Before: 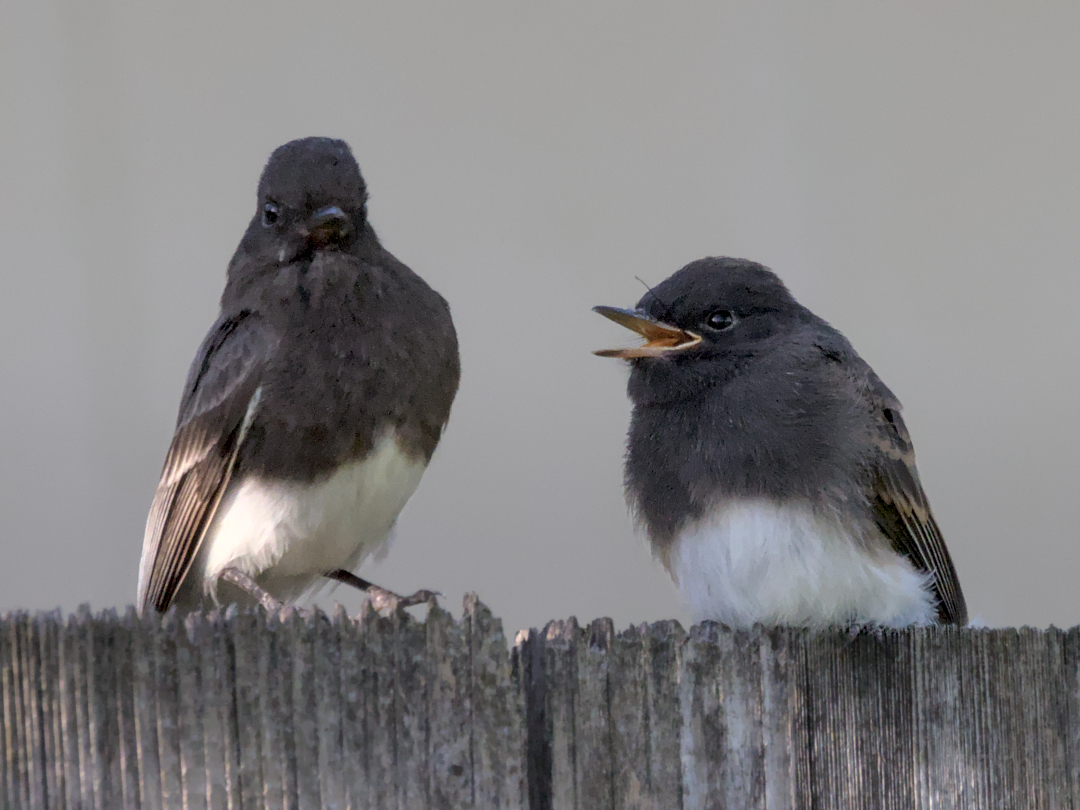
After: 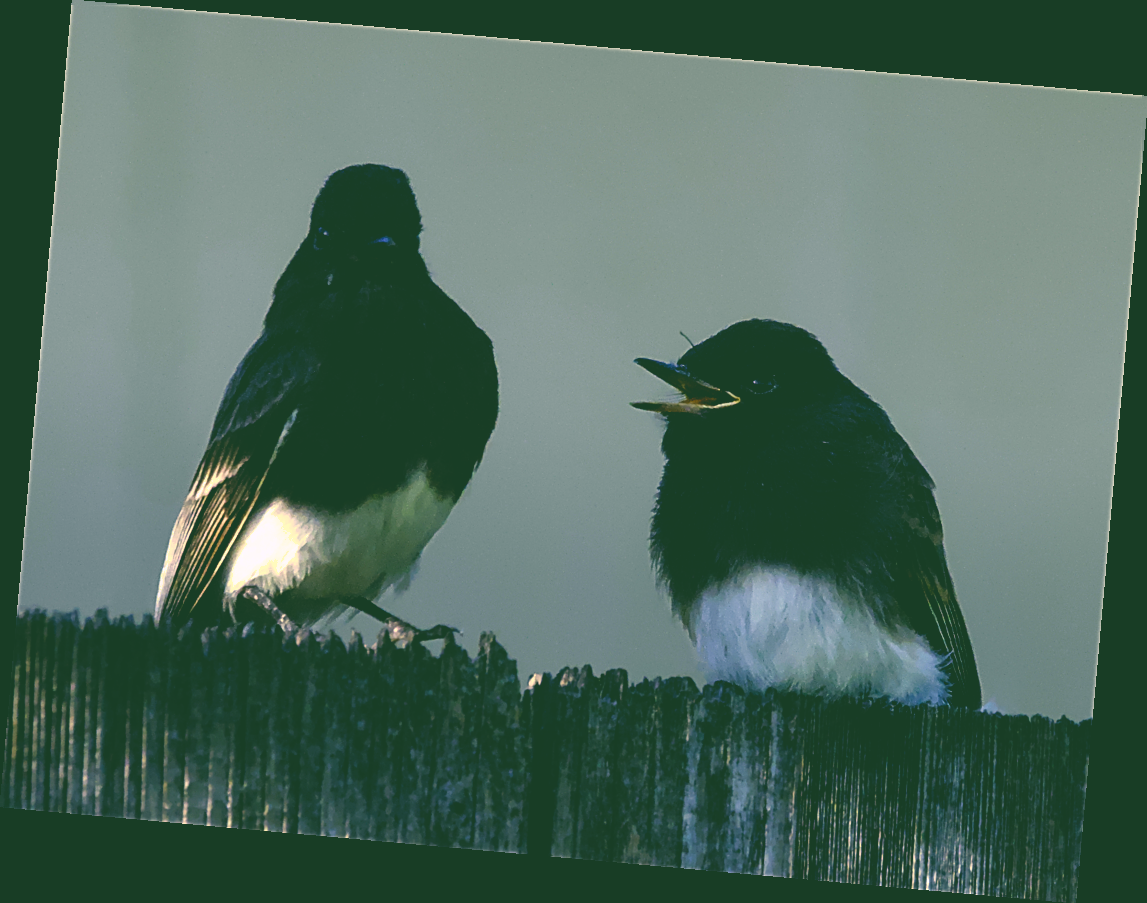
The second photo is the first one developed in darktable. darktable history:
color correction: highlights a* 5.62, highlights b* 33.57, shadows a* -25.86, shadows b* 4.02
rotate and perspective: rotation 5.12°, automatic cropping off
white balance: red 0.926, green 1.003, blue 1.133
sharpen: on, module defaults
base curve: curves: ch0 [(0, 0.036) (0.083, 0.04) (0.804, 1)], preserve colors none
